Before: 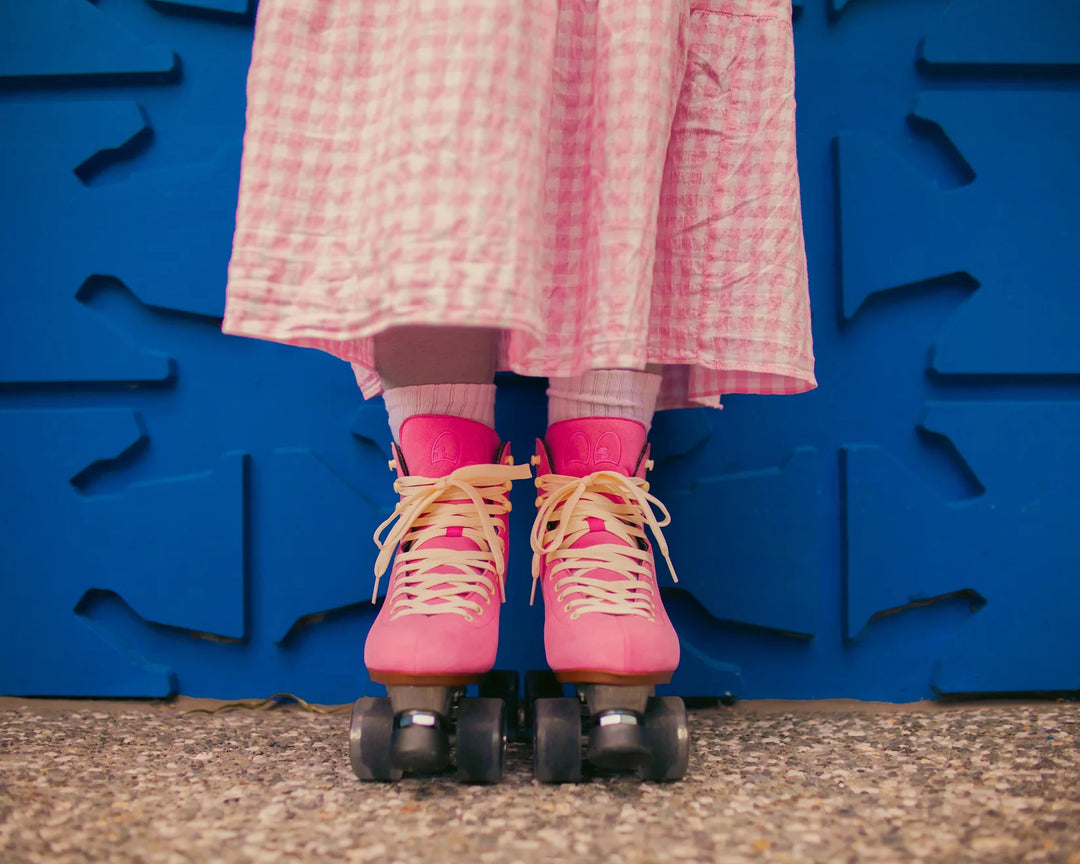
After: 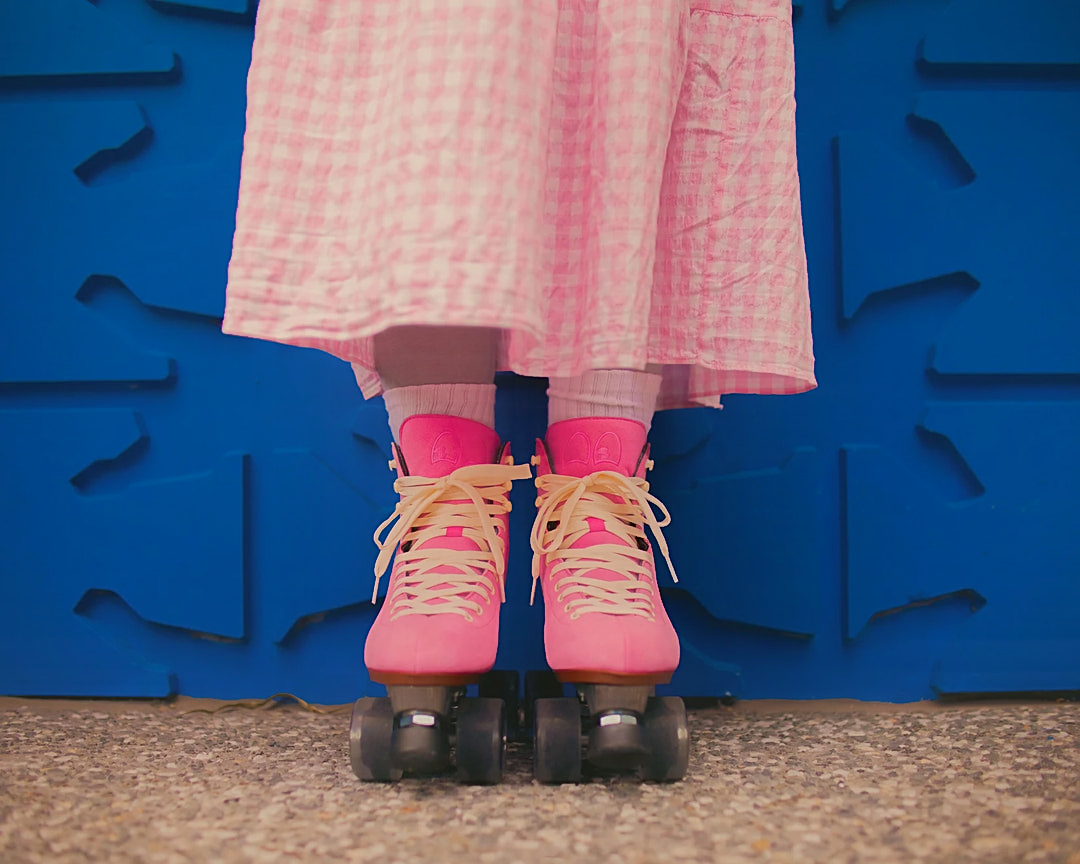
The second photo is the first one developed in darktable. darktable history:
tone equalizer: on, module defaults
sharpen: on, module defaults
contrast equalizer: octaves 7, y [[0.6 ×6], [0.55 ×6], [0 ×6], [0 ×6], [0 ×6]], mix -1
white balance: red 1, blue 1
